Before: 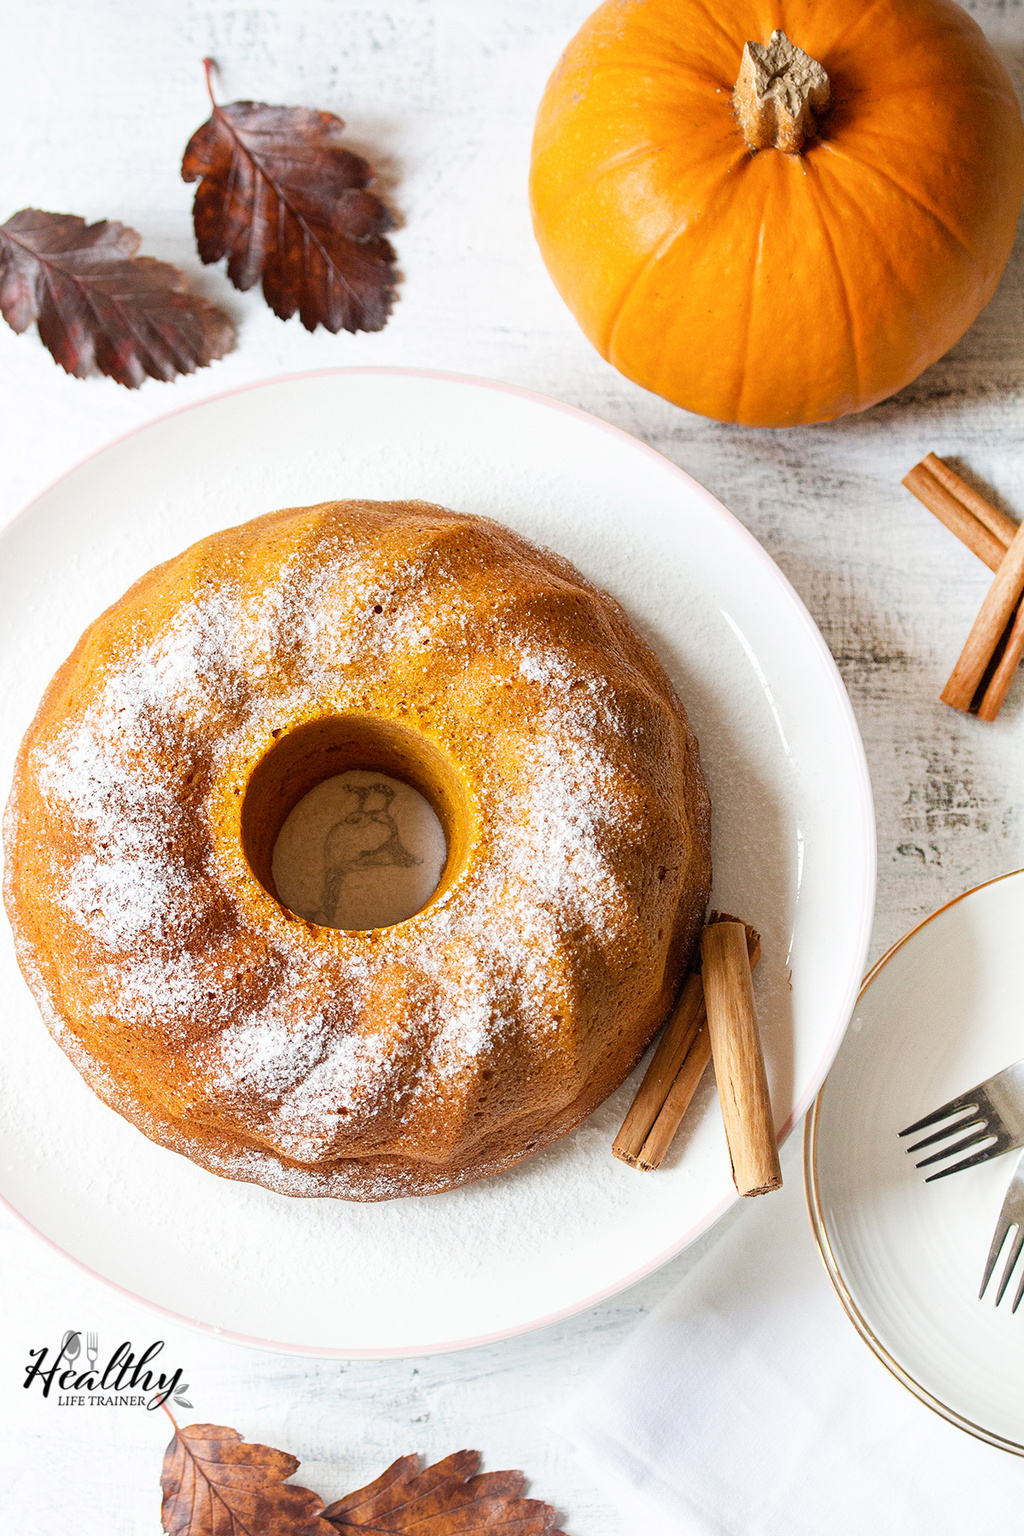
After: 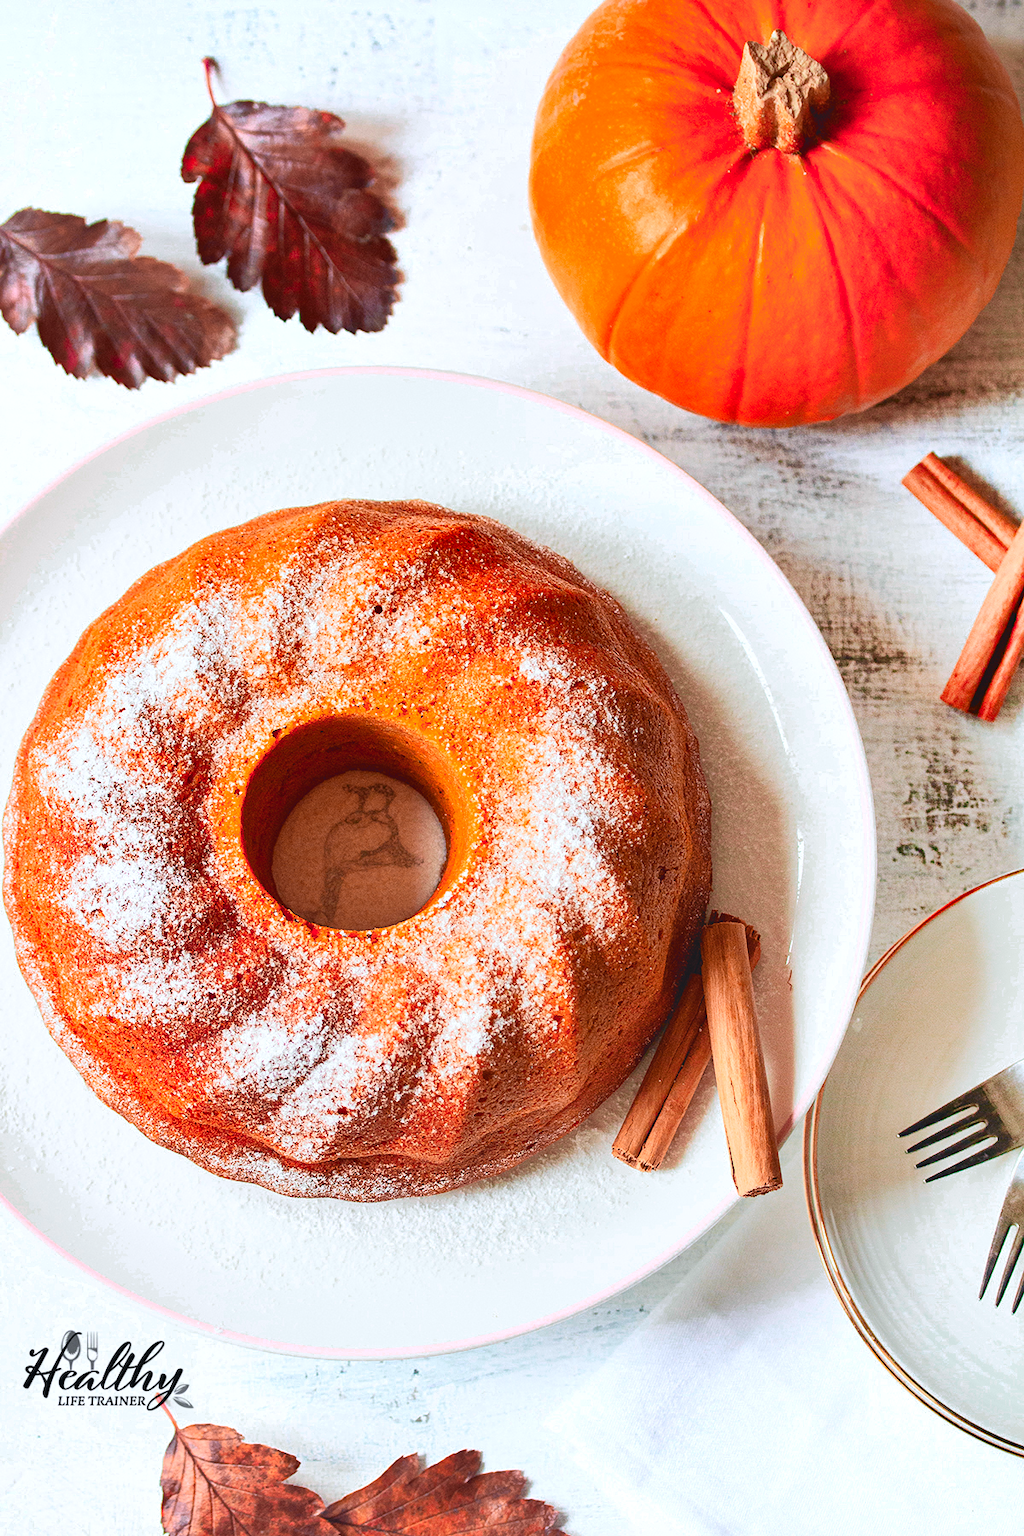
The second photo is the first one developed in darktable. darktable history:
tone curve: curves: ch0 [(0, 0.084) (0.155, 0.169) (0.46, 0.466) (0.751, 0.788) (1, 0.961)]; ch1 [(0, 0) (0.43, 0.408) (0.476, 0.469) (0.505, 0.503) (0.553, 0.563) (0.592, 0.581) (0.631, 0.625) (1, 1)]; ch2 [(0, 0) (0.505, 0.495) (0.55, 0.557) (0.583, 0.573) (1, 1)], color space Lab, independent channels, preserve colors none
shadows and highlights: shadows 12, white point adjustment 1.2, soften with gaussian
color zones: curves: ch0 [(0.473, 0.374) (0.742, 0.784)]; ch1 [(0.354, 0.737) (0.742, 0.705)]; ch2 [(0.318, 0.421) (0.758, 0.532)]
